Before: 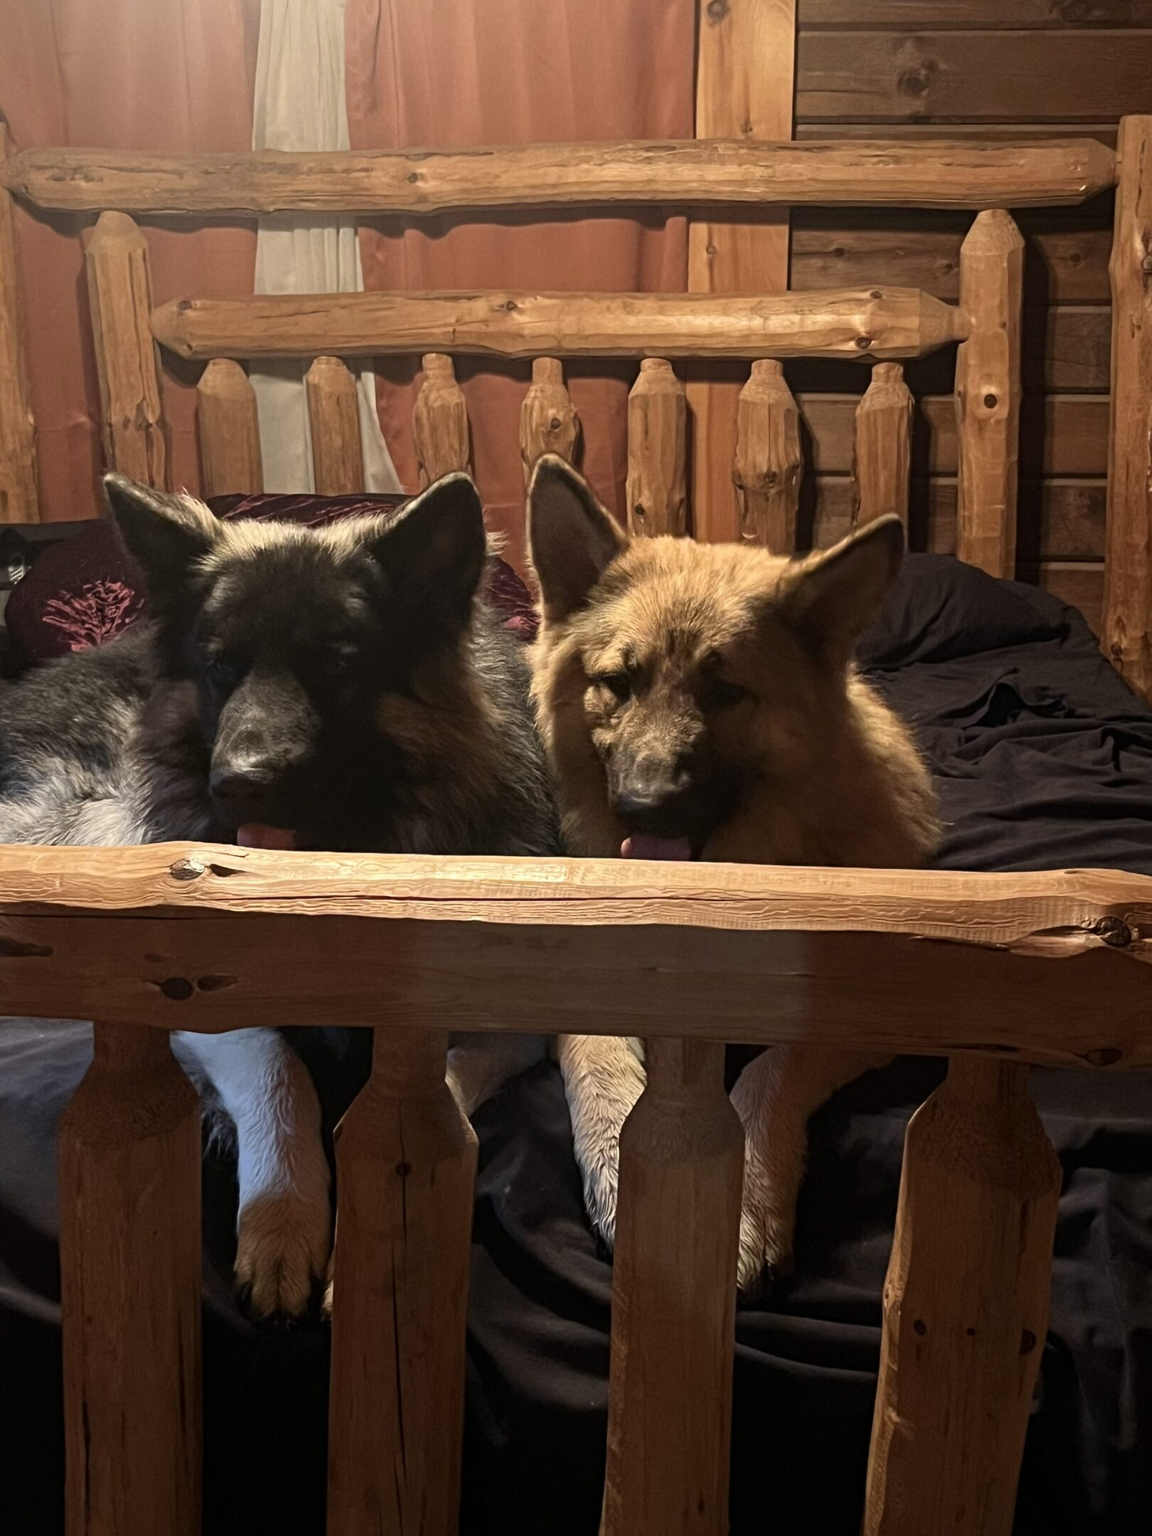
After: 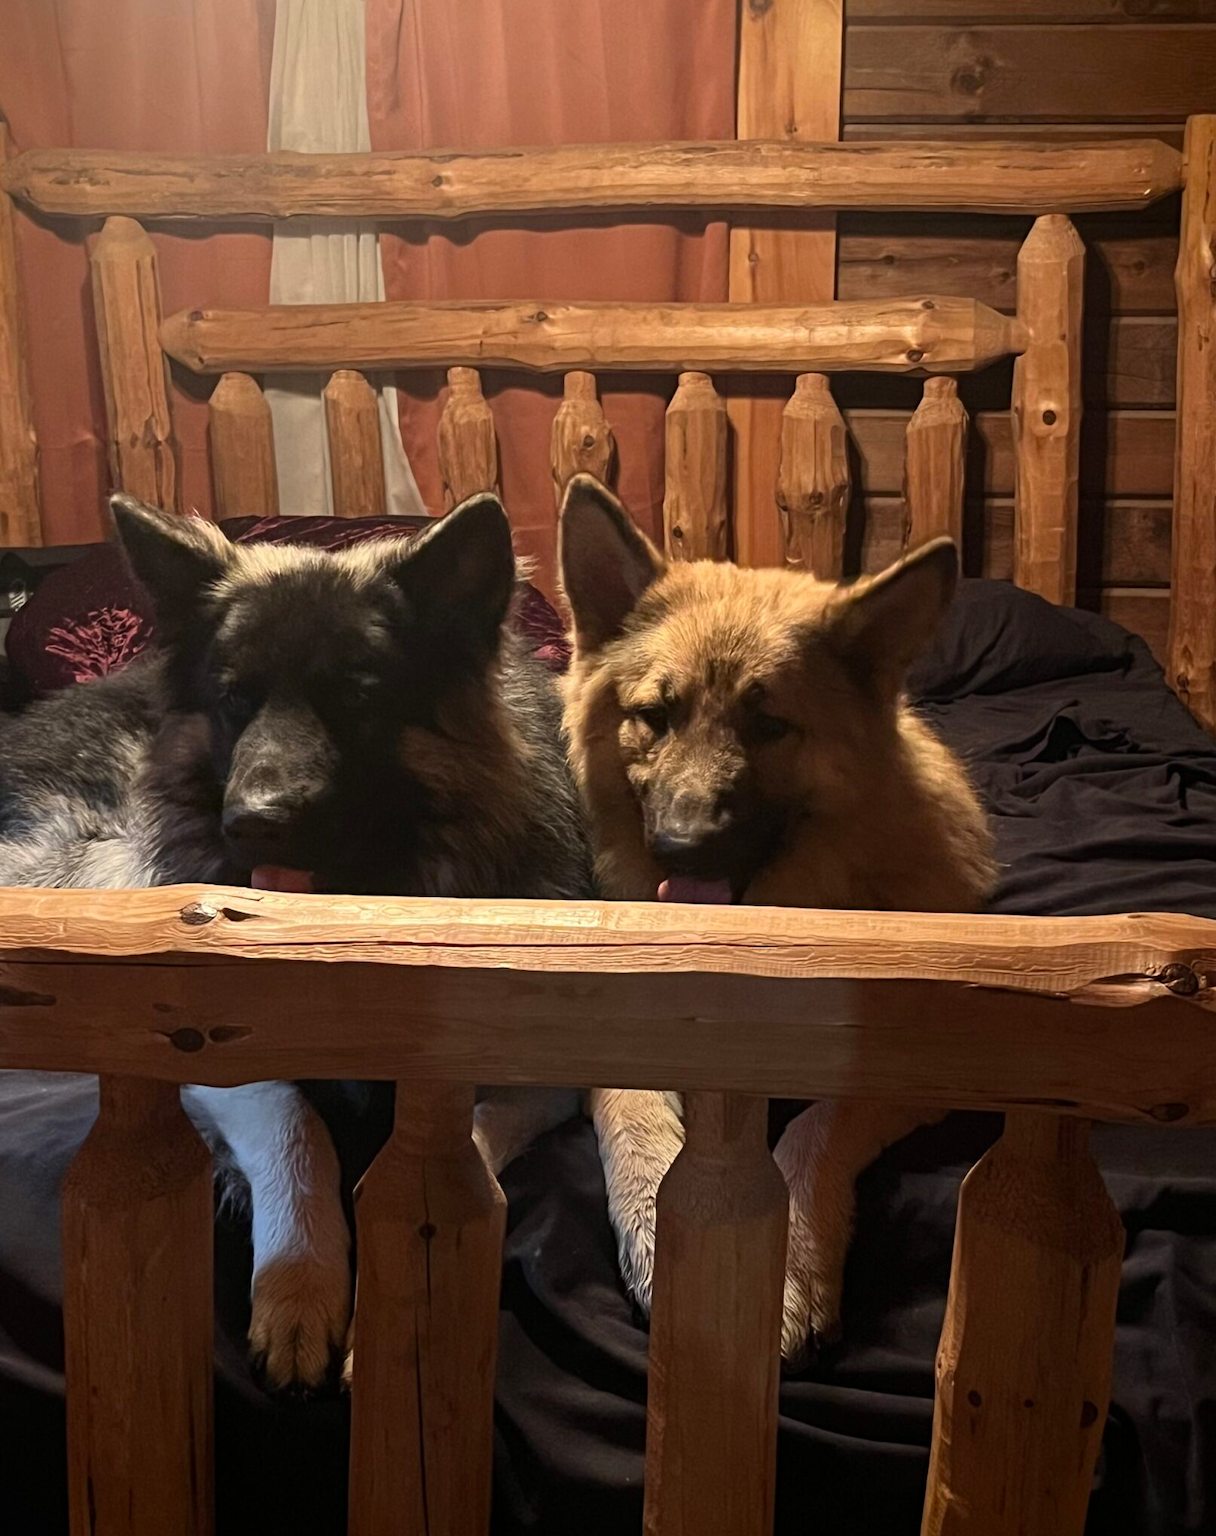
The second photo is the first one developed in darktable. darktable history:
vignetting: fall-off start 91.55%, saturation 0.365
crop: top 0.465%, right 0.261%, bottom 5.108%
